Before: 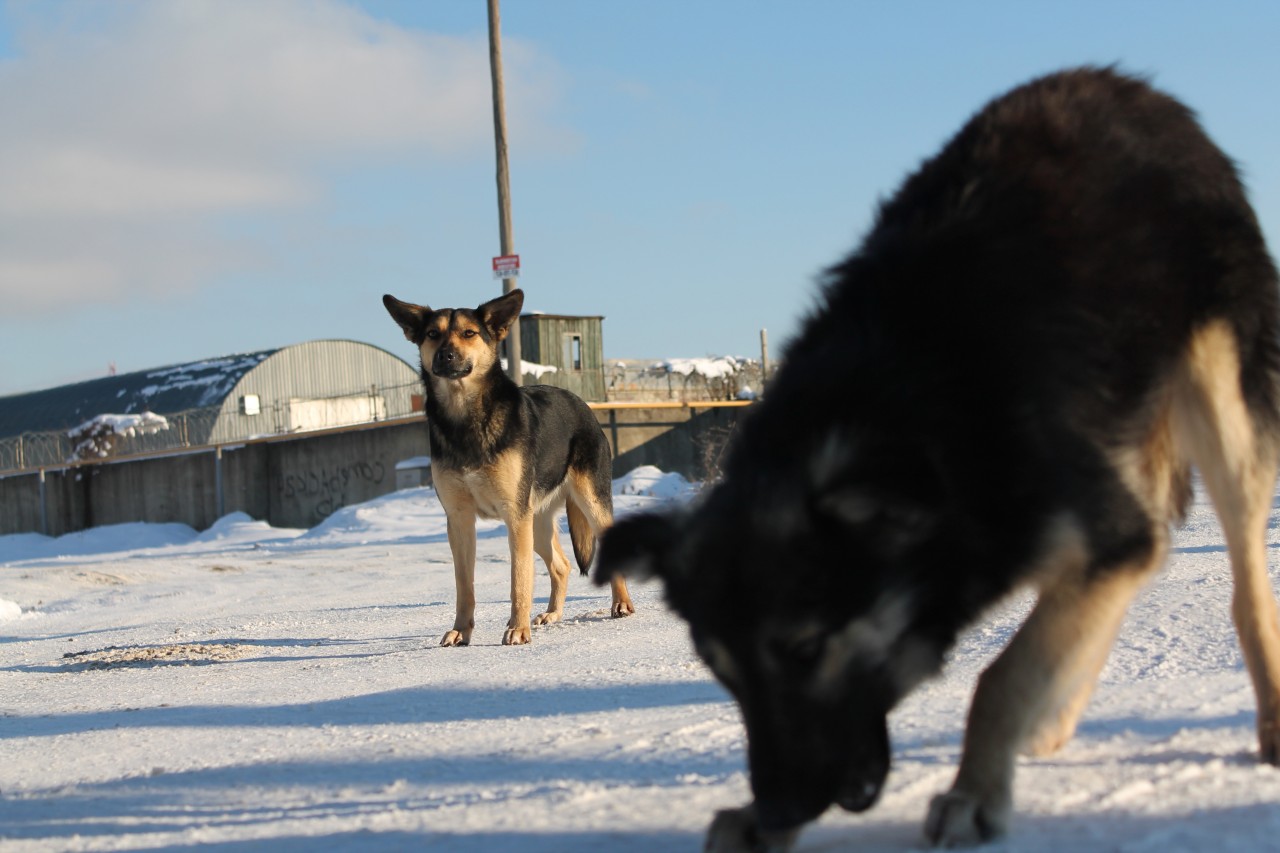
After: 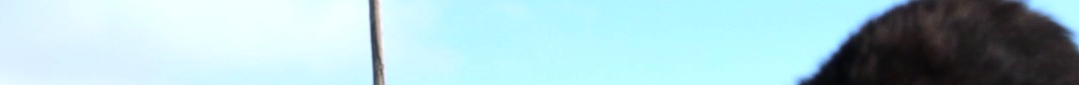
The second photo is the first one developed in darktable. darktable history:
exposure: black level correction 0.001, exposure 0.5 EV, compensate exposure bias true, compensate highlight preservation false
white balance: red 0.948, green 1.02, blue 1.176
crop and rotate: left 9.644%, top 9.491%, right 6.021%, bottom 80.509%
tone equalizer: -8 EV -0.417 EV, -7 EV -0.389 EV, -6 EV -0.333 EV, -5 EV -0.222 EV, -3 EV 0.222 EV, -2 EV 0.333 EV, -1 EV 0.389 EV, +0 EV 0.417 EV, edges refinement/feathering 500, mask exposure compensation -1.57 EV, preserve details no
